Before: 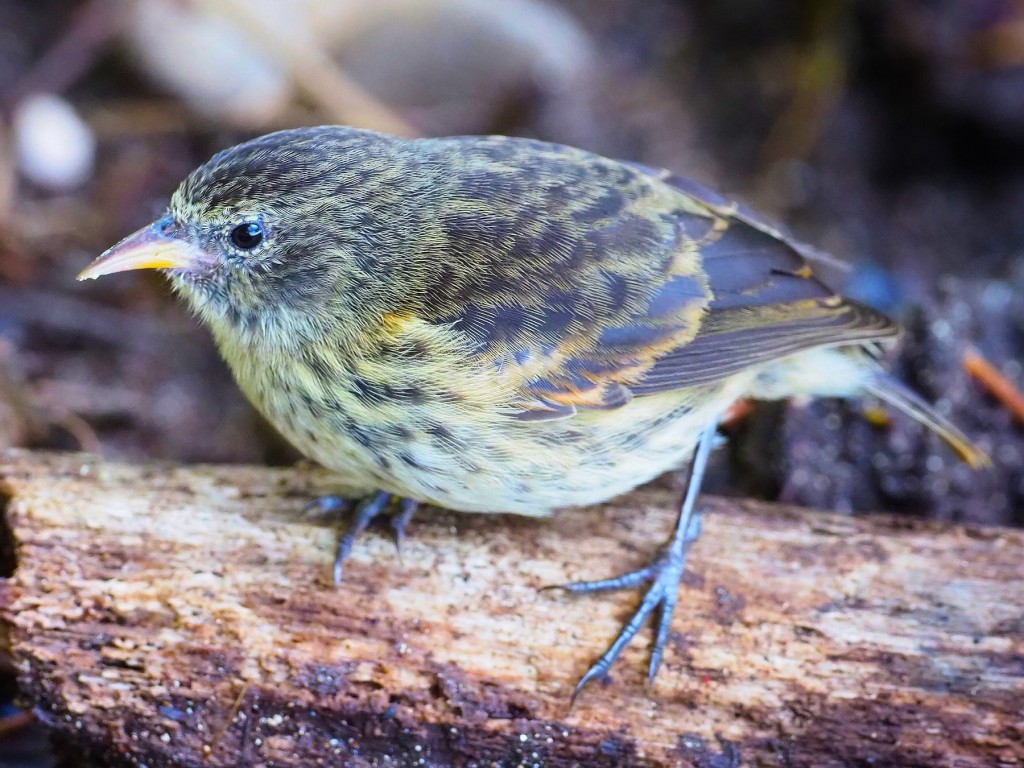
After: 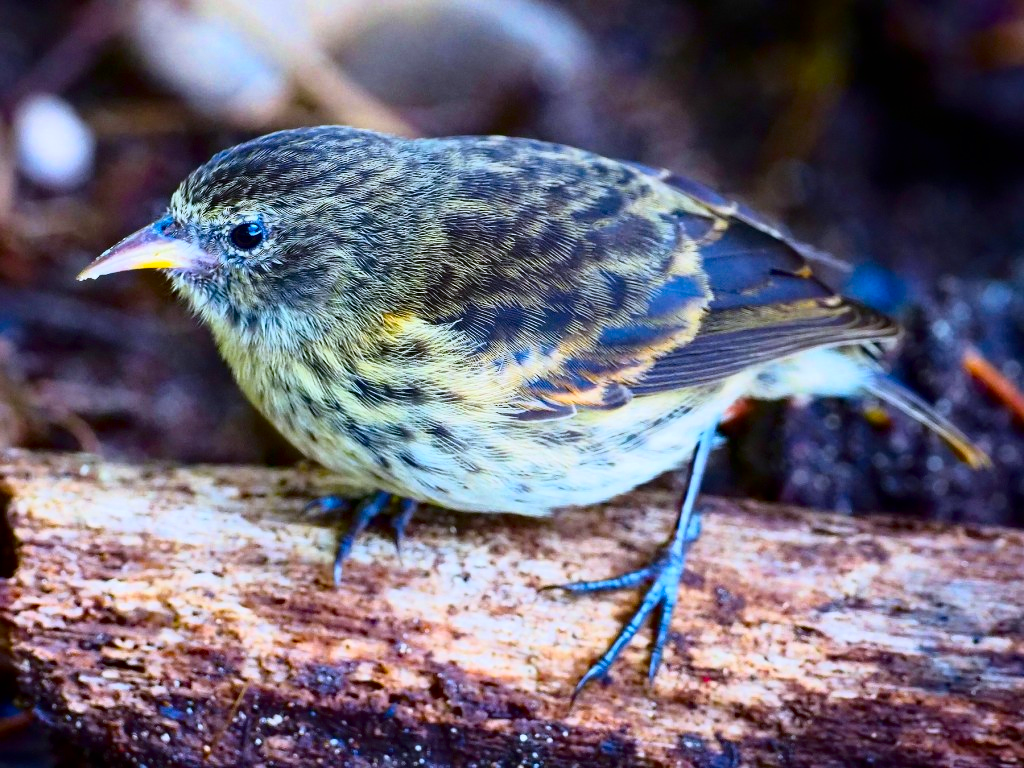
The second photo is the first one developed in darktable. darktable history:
color correction: highlights a* -0.703, highlights b* -8.26
haze removal: strength 0.276, distance 0.249, compatibility mode true, adaptive false
tone curve: curves: ch0 [(0, 0) (0.042, 0.01) (0.223, 0.123) (0.59, 0.574) (0.802, 0.868) (1, 1)], color space Lab, independent channels, preserve colors none
color zones: curves: ch0 [(0, 0.613) (0.01, 0.613) (0.245, 0.448) (0.498, 0.529) (0.642, 0.665) (0.879, 0.777) (0.99, 0.613)]; ch1 [(0, 0) (0.143, 0) (0.286, 0) (0.429, 0) (0.571, 0) (0.714, 0) (0.857, 0)], mix -123.93%
